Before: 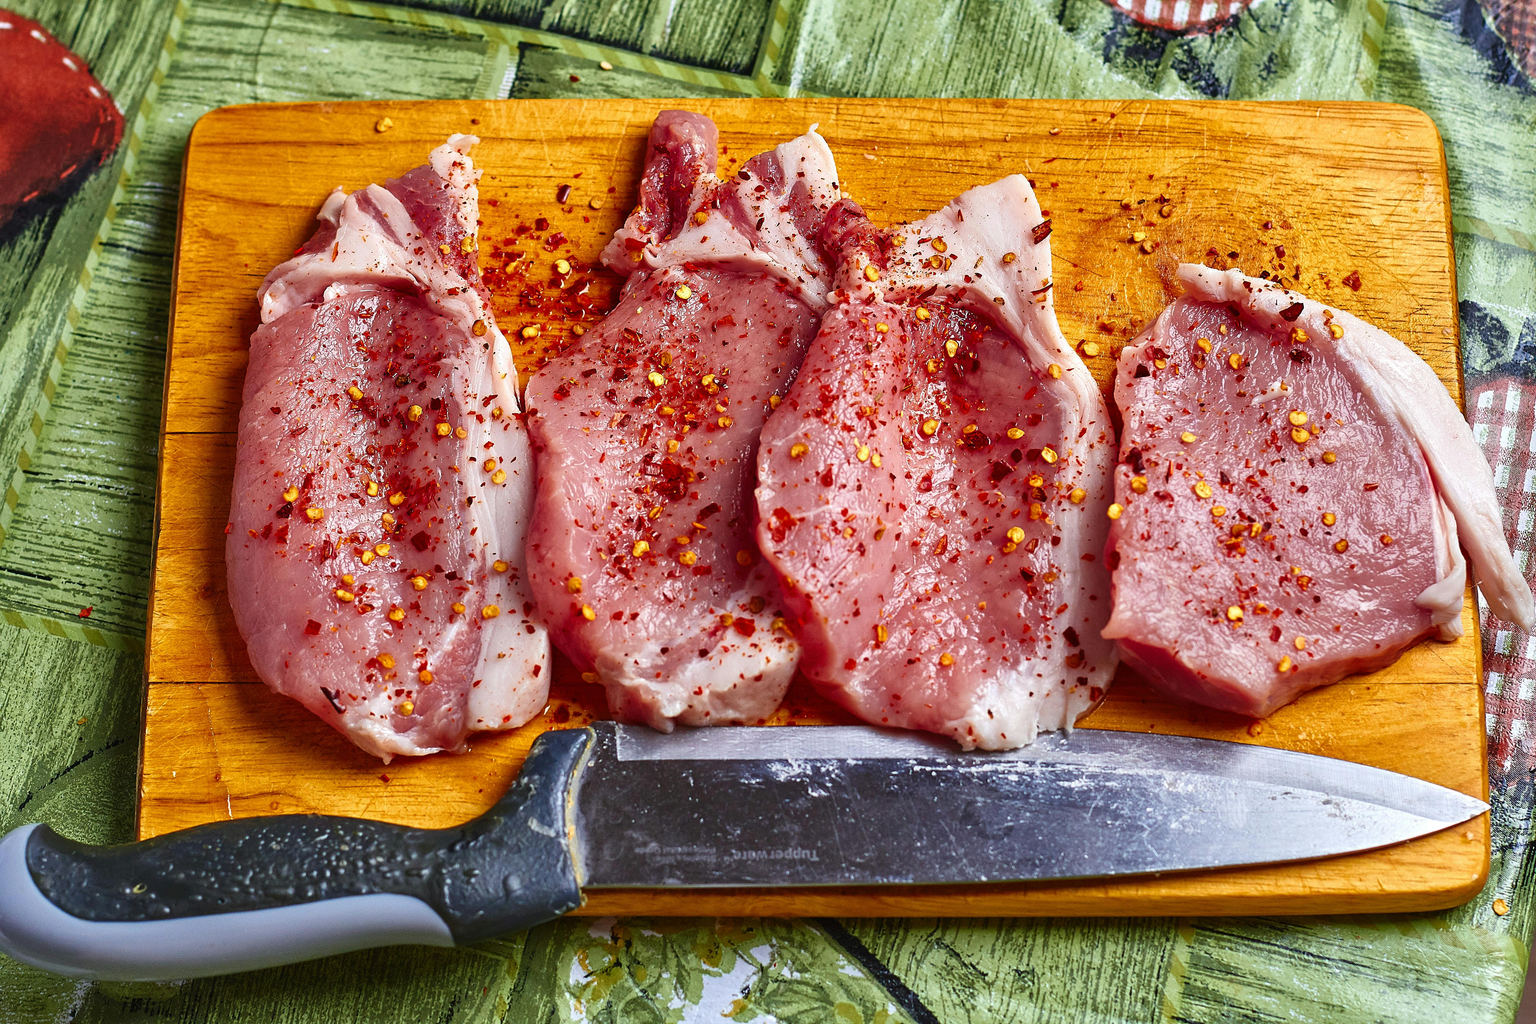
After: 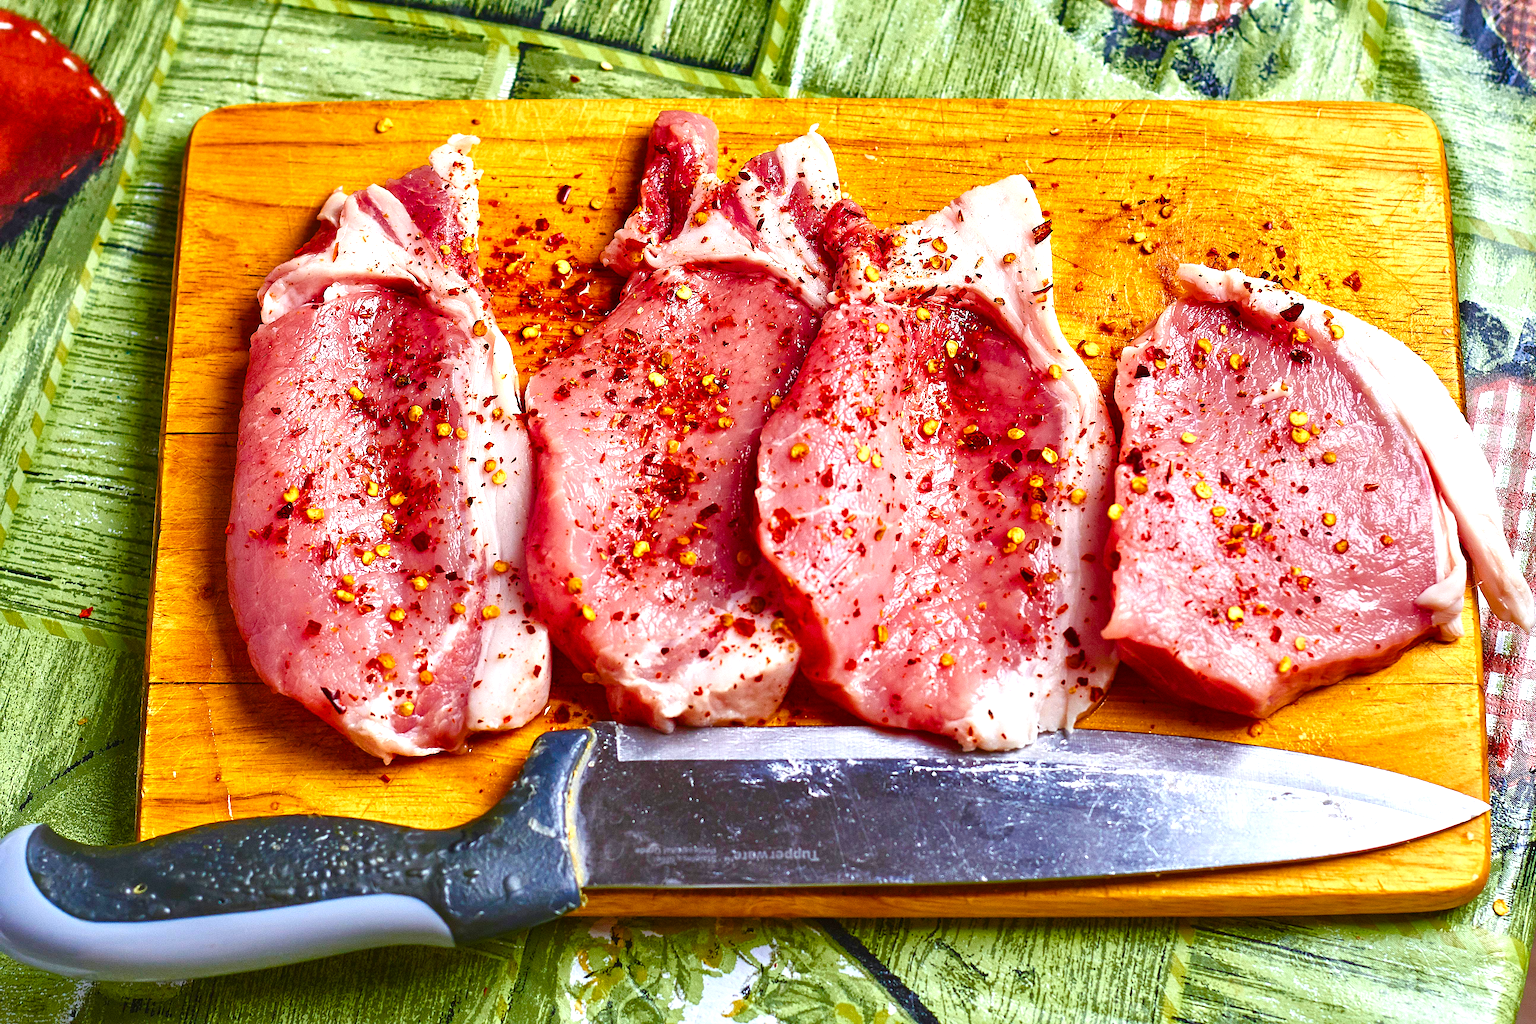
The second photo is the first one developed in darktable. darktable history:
exposure: black level correction 0, exposure 0.702 EV, compensate exposure bias true, compensate highlight preservation false
color balance rgb: linear chroma grading › global chroma 4.055%, perceptual saturation grading › global saturation 20%, perceptual saturation grading › highlights -24.742%, perceptual saturation grading › shadows 49.654%, global vibrance 20%
